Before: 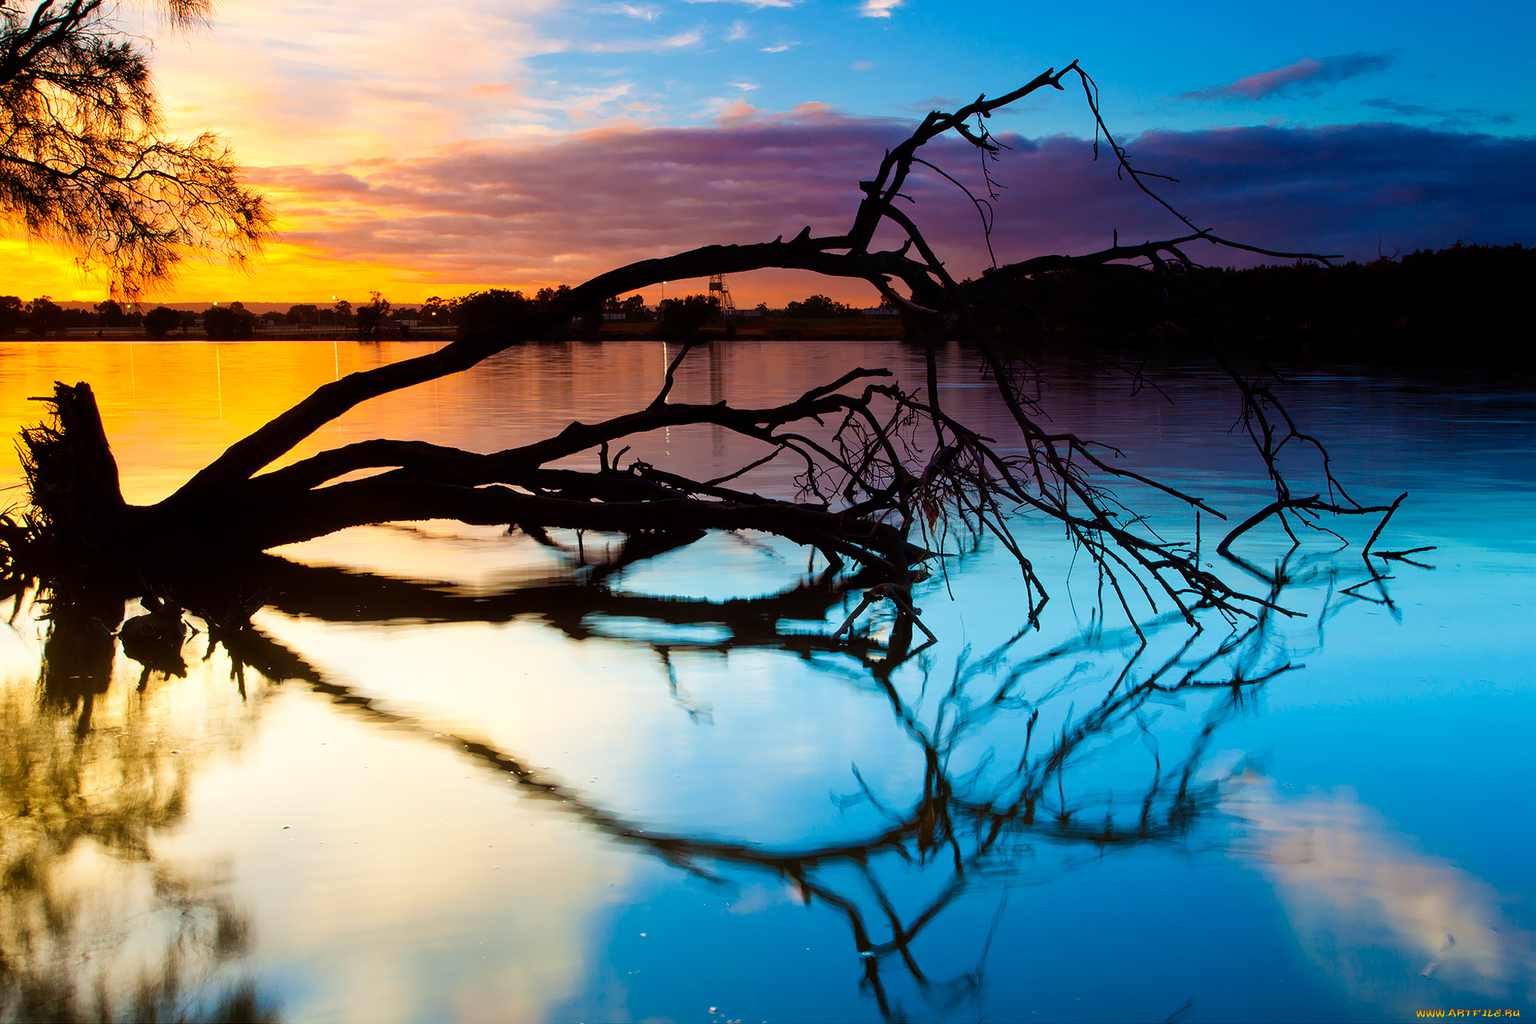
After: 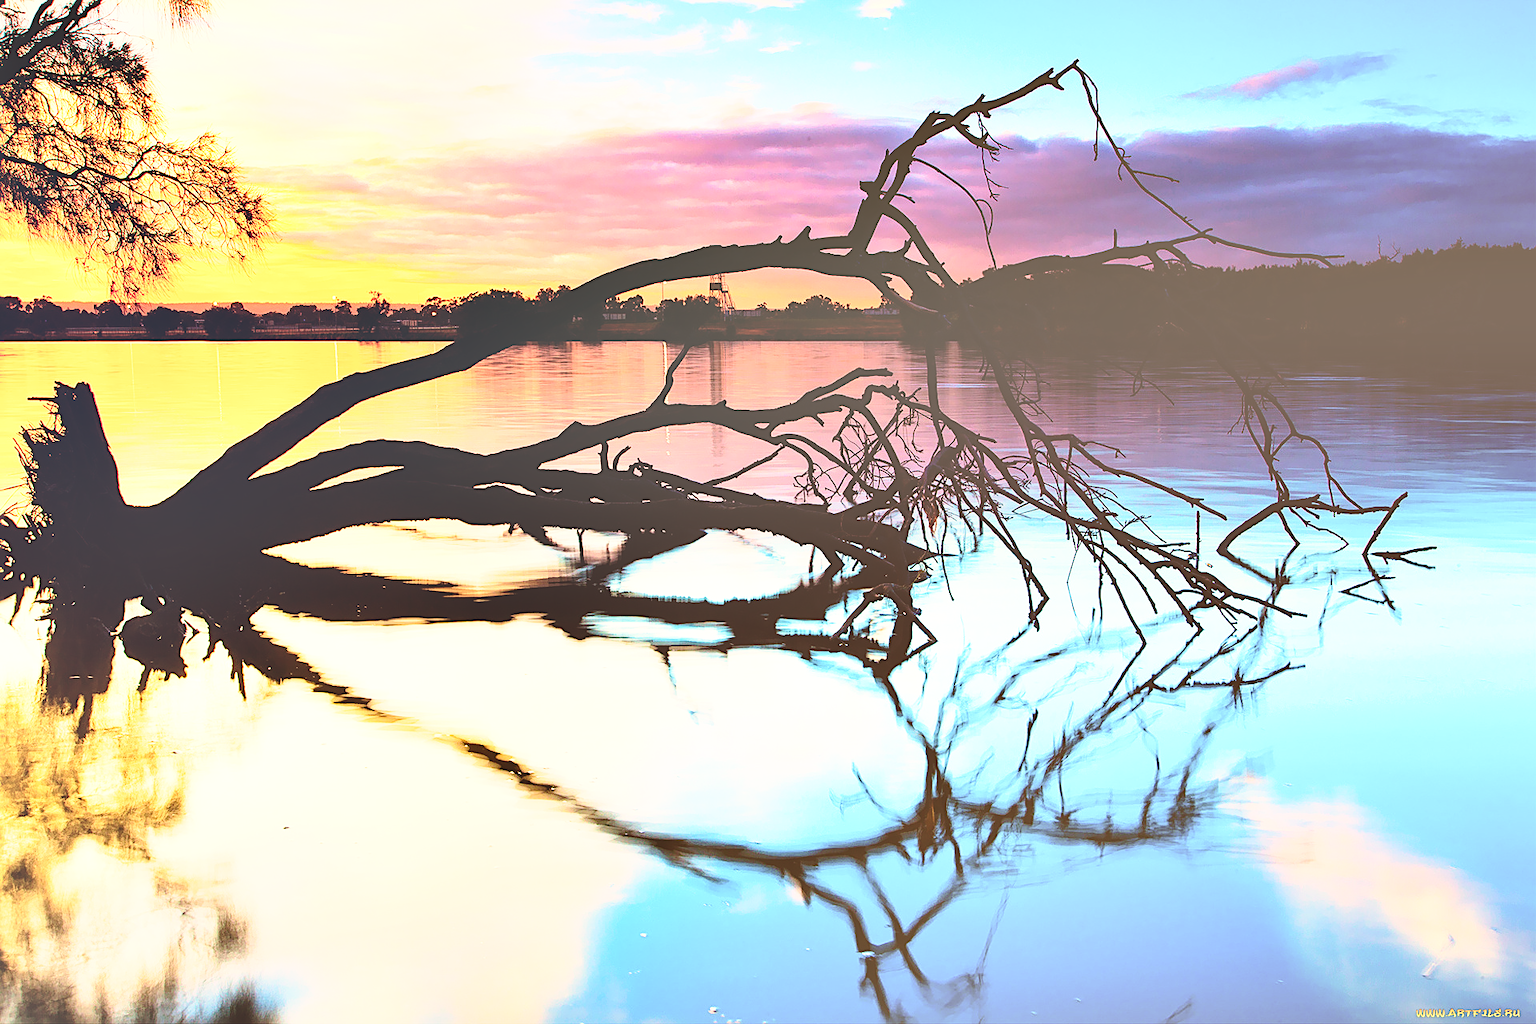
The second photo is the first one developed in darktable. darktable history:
color correction: highlights a* 6.51, highlights b* 7.95, shadows a* 5.63, shadows b* 7.27, saturation 0.892
exposure: black level correction -0.073, exposure 0.501 EV, compensate exposure bias true, compensate highlight preservation false
contrast brightness saturation: contrast 0.23, brightness 0.105, saturation 0.288
contrast equalizer: octaves 7, y [[0.6 ×6], [0.55 ×6], [0 ×6], [0 ×6], [0 ×6]]
sharpen: on, module defaults
base curve: curves: ch0 [(0, 0) (0.028, 0.03) (0.121, 0.232) (0.46, 0.748) (0.859, 0.968) (1, 1)], preserve colors none
